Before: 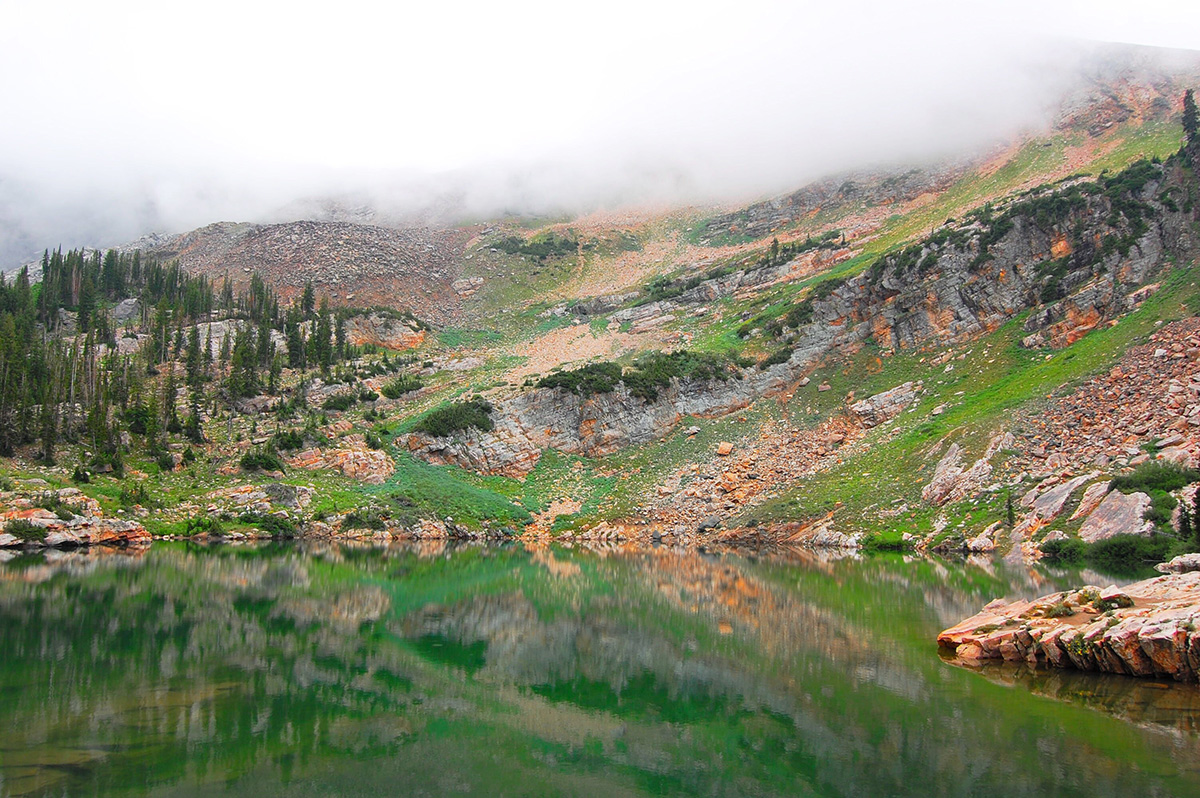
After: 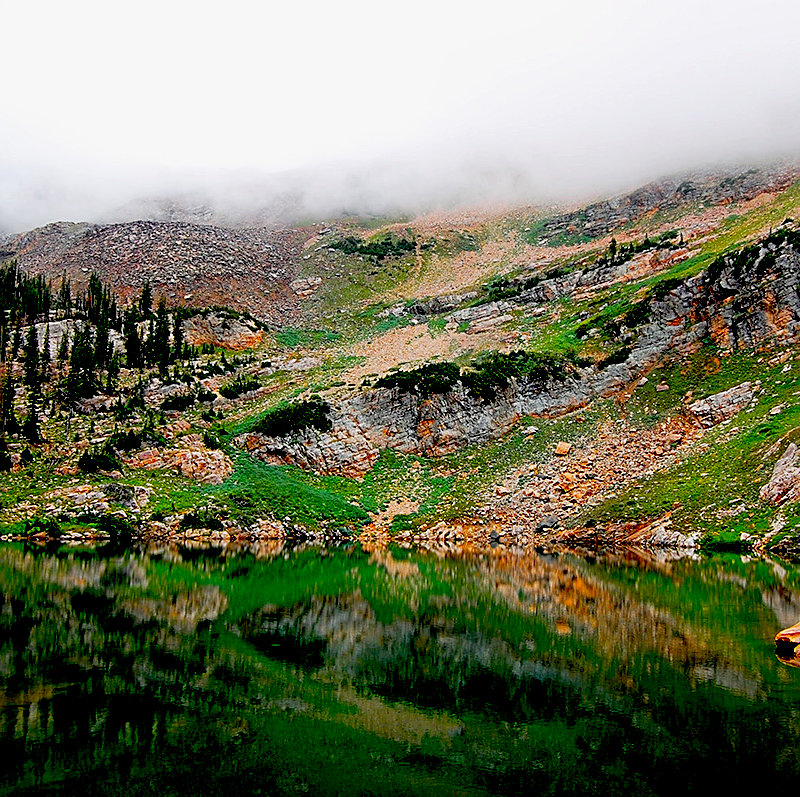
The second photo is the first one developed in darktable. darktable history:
exposure: black level correction 0.1, exposure -0.092 EV, compensate highlight preservation false
crop and rotate: left 13.537%, right 19.796%
sharpen: on, module defaults
